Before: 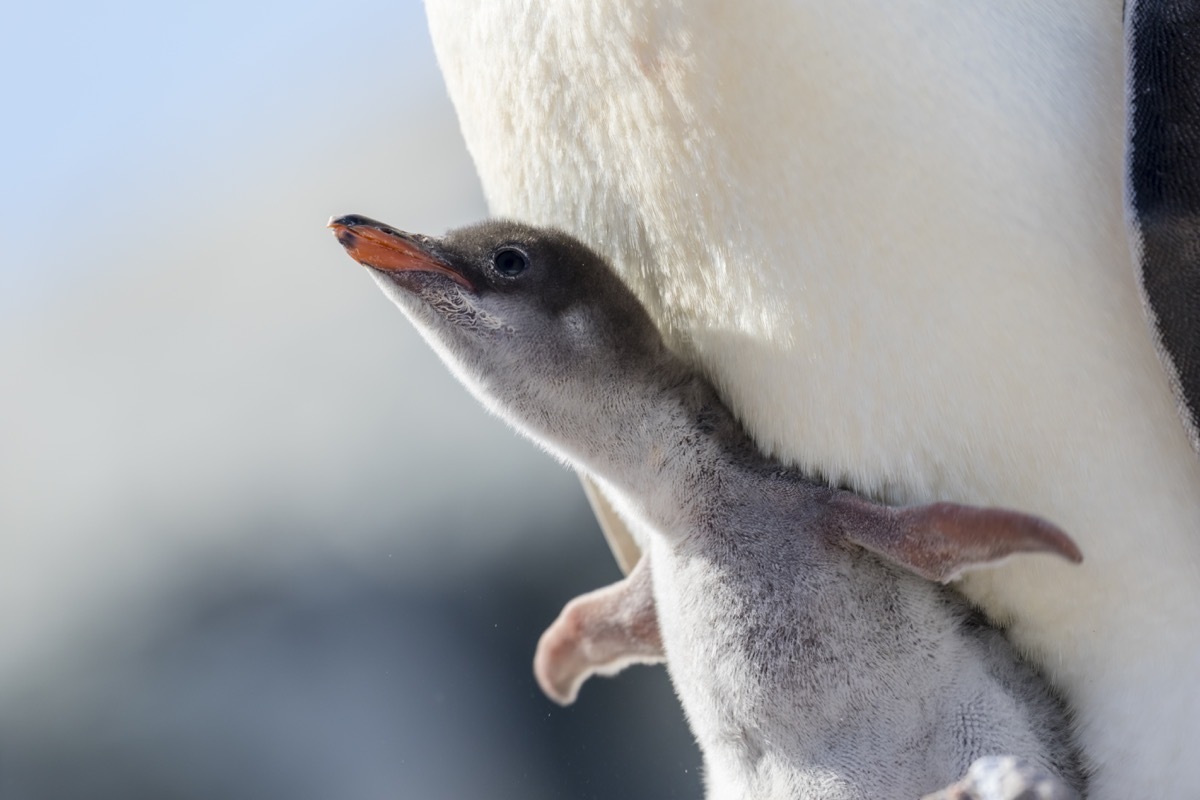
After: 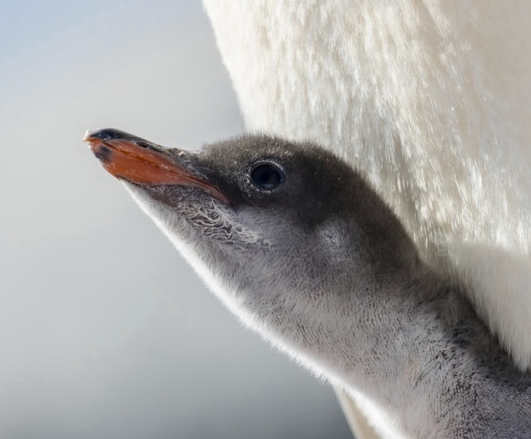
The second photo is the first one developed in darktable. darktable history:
contrast brightness saturation: contrast 0.039, saturation 0.073
crop: left 20.384%, top 10.801%, right 35.292%, bottom 34.306%
color zones: curves: ch0 [(0, 0.5) (0.125, 0.4) (0.25, 0.5) (0.375, 0.4) (0.5, 0.4) (0.625, 0.35) (0.75, 0.35) (0.875, 0.5)]; ch1 [(0, 0.35) (0.125, 0.45) (0.25, 0.35) (0.375, 0.35) (0.5, 0.35) (0.625, 0.35) (0.75, 0.45) (0.875, 0.35)]; ch2 [(0, 0.6) (0.125, 0.5) (0.25, 0.5) (0.375, 0.6) (0.5, 0.6) (0.625, 0.5) (0.75, 0.5) (0.875, 0.5)]
